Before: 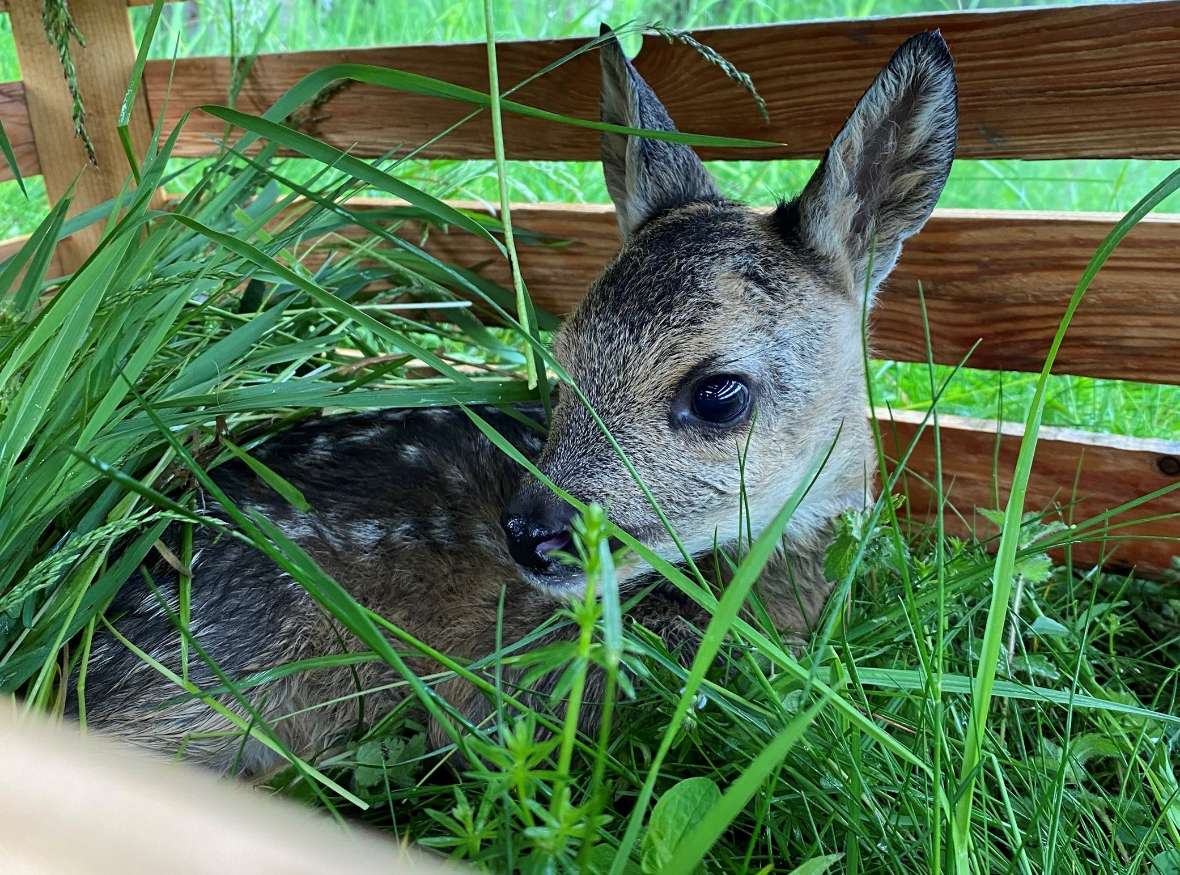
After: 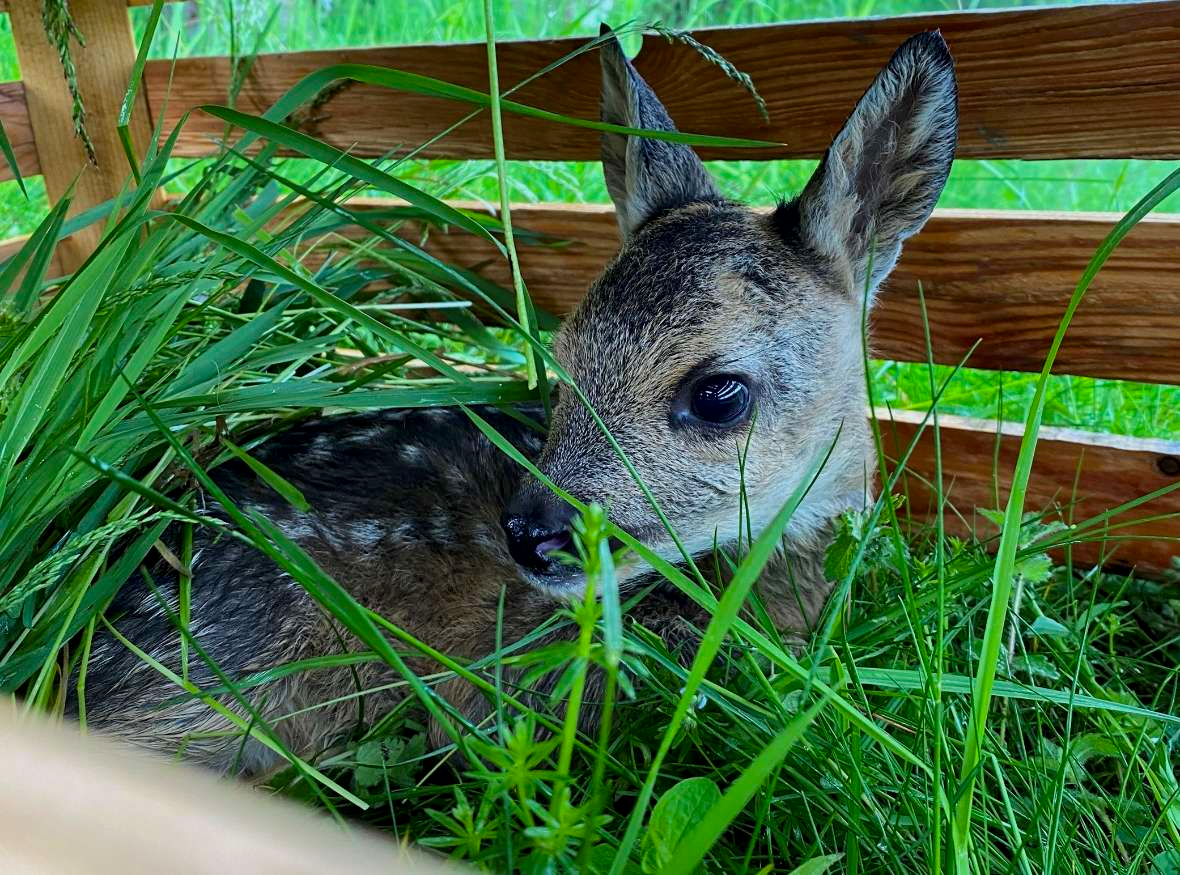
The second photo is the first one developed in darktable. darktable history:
local contrast: mode bilateral grid, contrast 20, coarseness 50, detail 120%, midtone range 0.2
color balance rgb: perceptual saturation grading › global saturation 20%, global vibrance 20%
exposure: exposure -0.293 EV, compensate highlight preservation false
